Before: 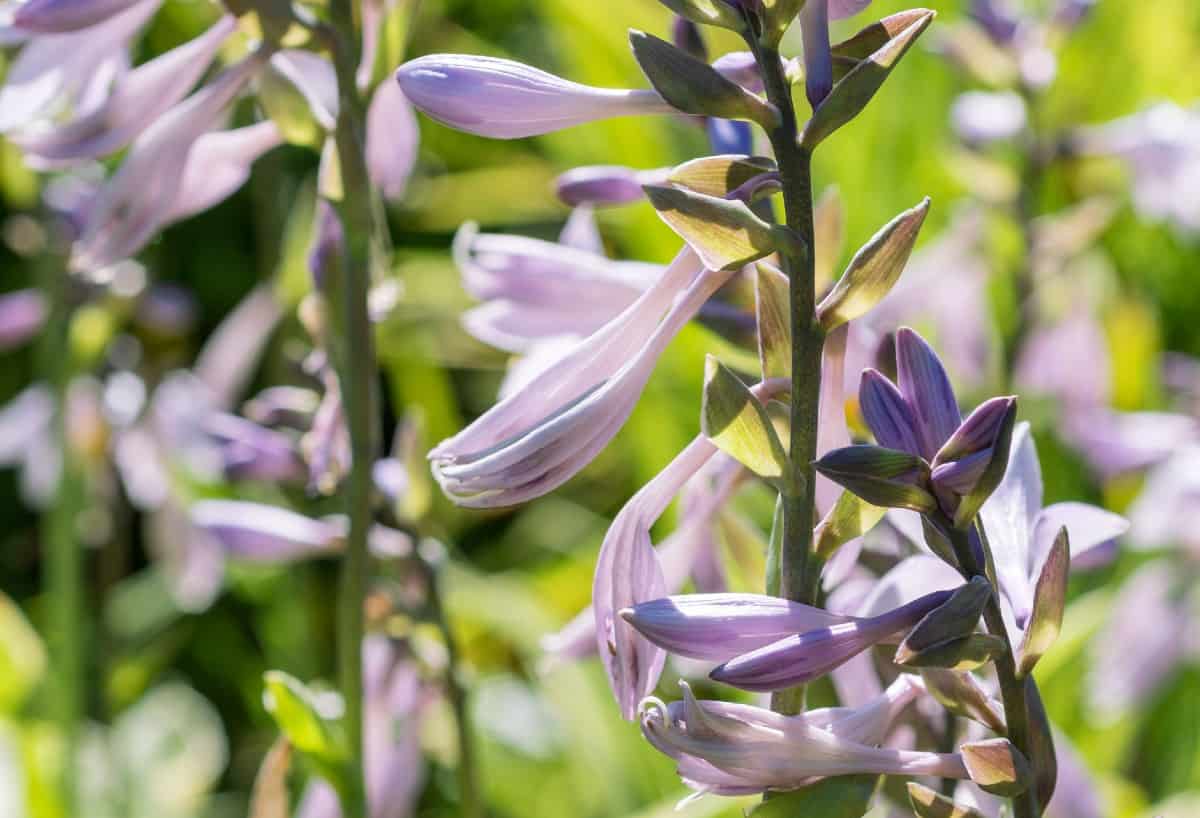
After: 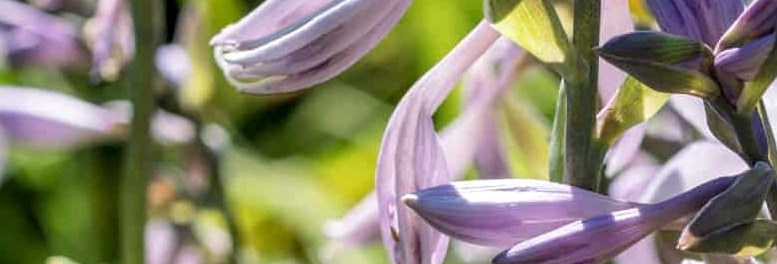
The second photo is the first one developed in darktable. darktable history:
crop: left 18.129%, top 50.697%, right 17.111%, bottom 16.93%
local contrast: on, module defaults
